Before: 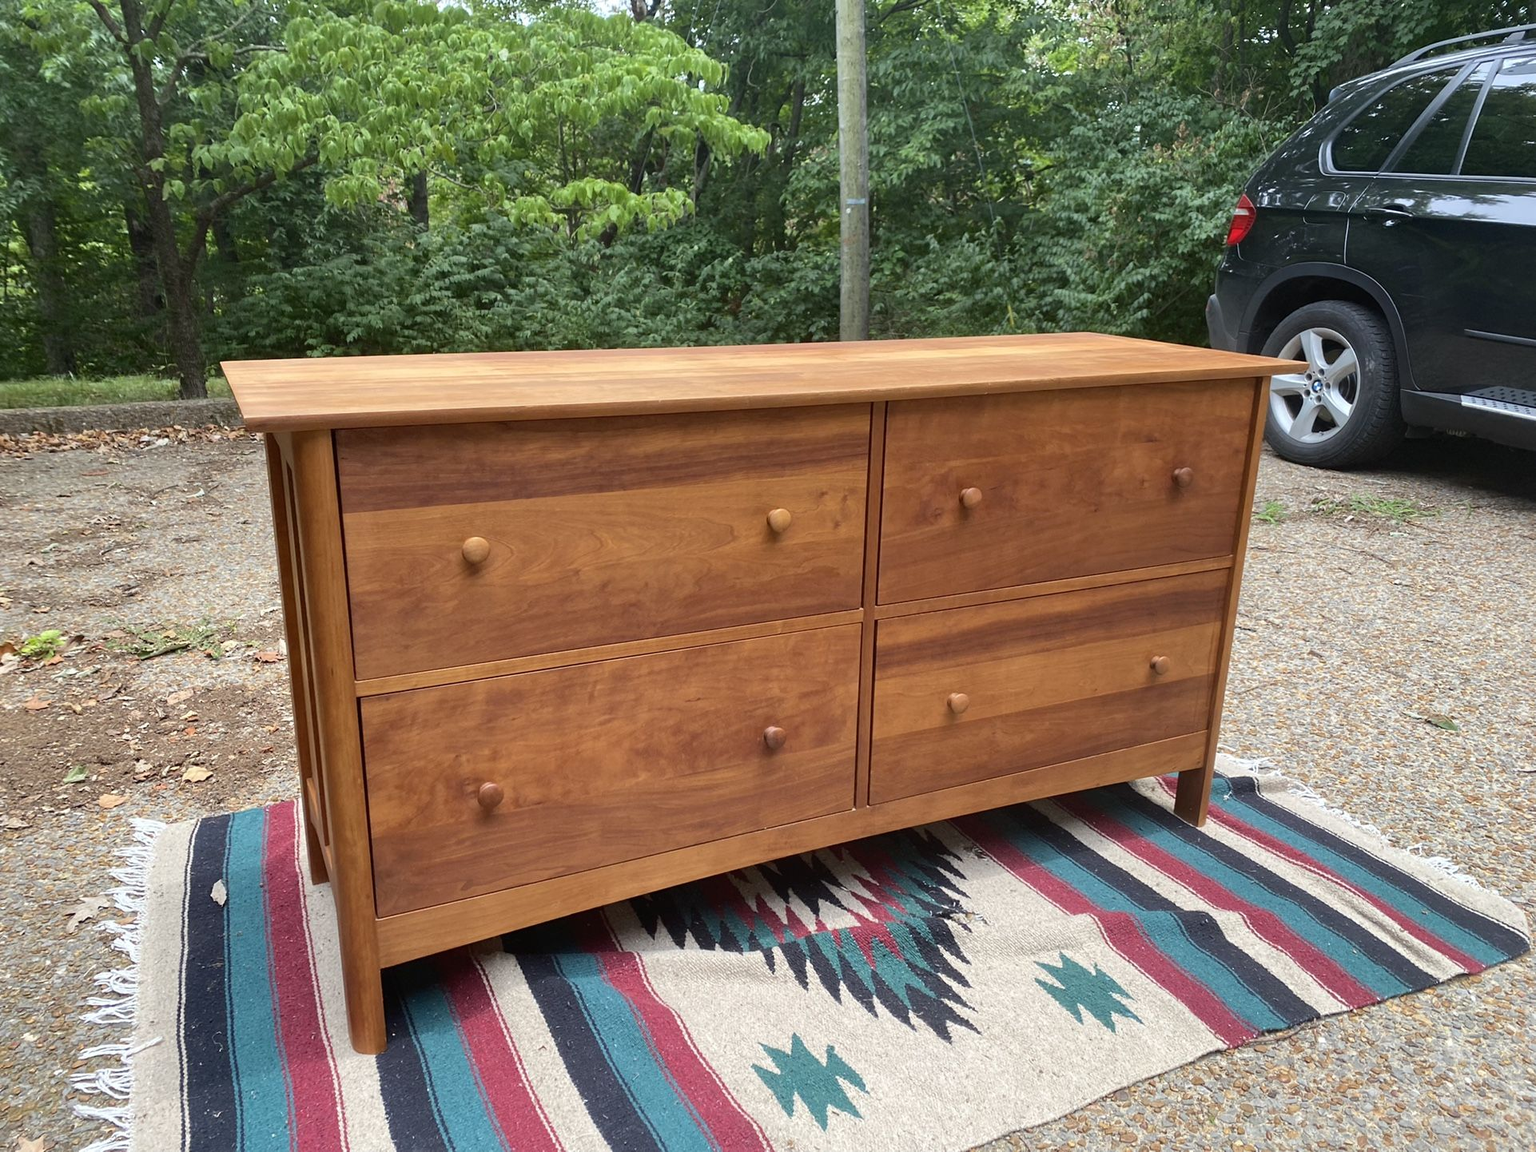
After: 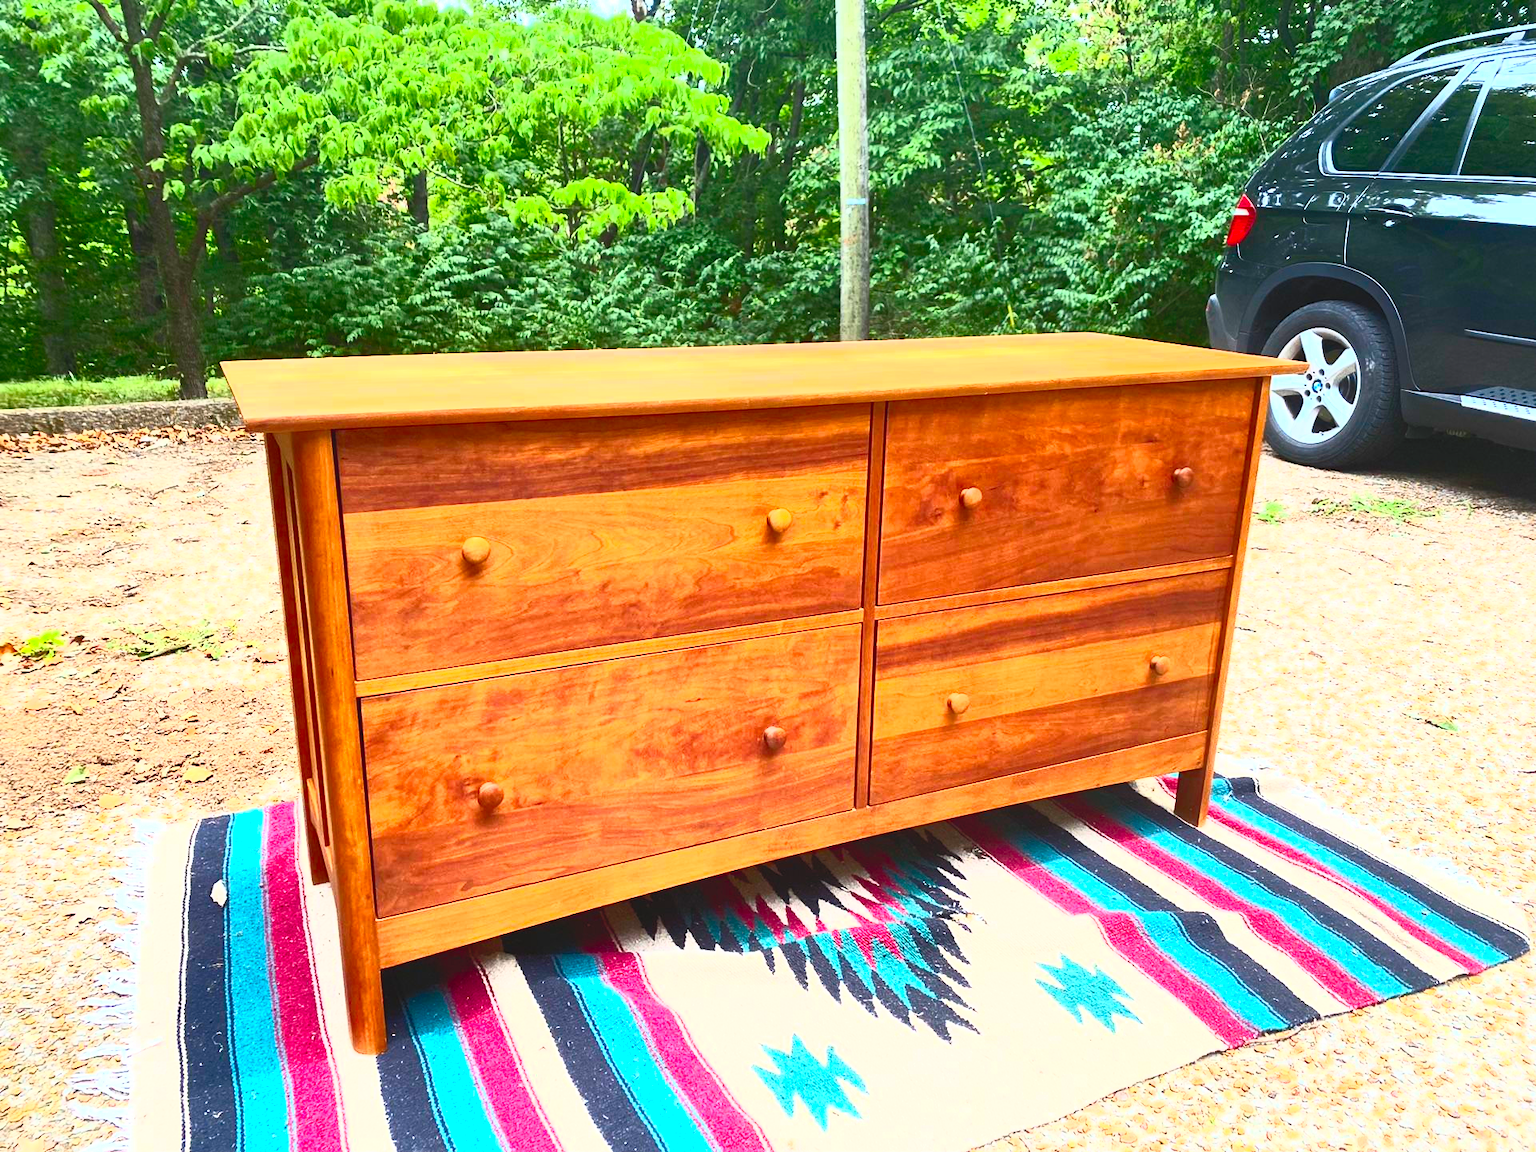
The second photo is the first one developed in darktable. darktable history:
contrast brightness saturation: contrast 0.993, brightness 0.995, saturation 0.981
